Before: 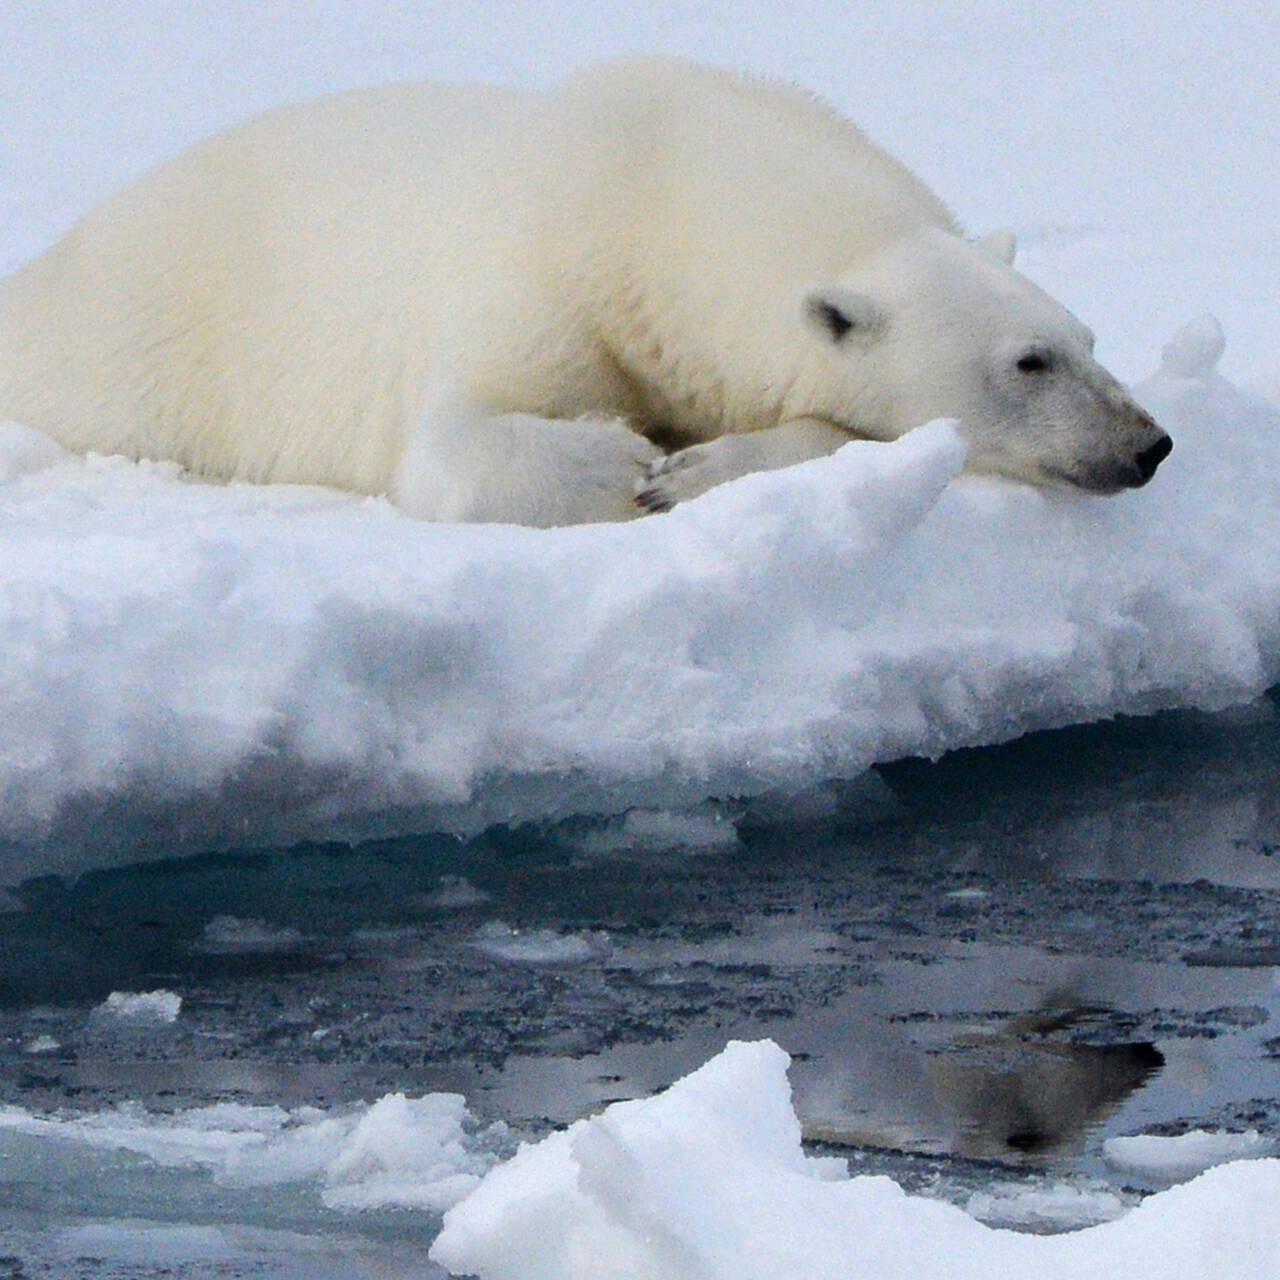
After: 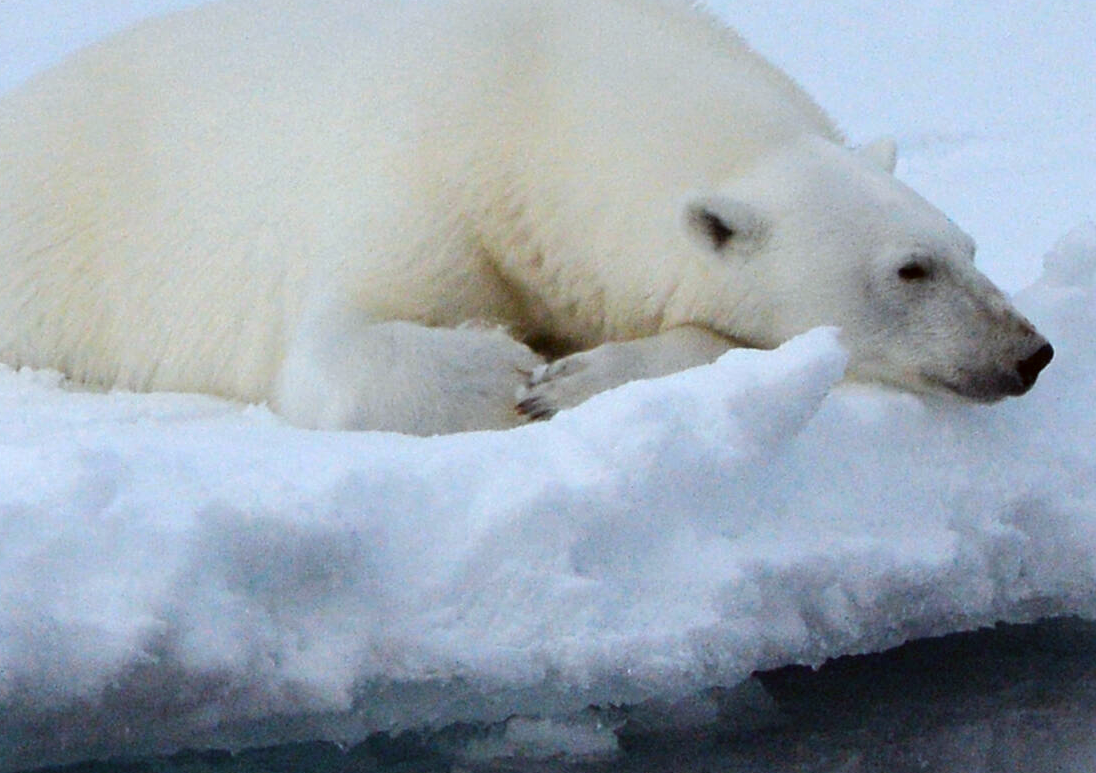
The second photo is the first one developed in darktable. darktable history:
color correction: highlights a* -3.28, highlights b* -6.24, shadows a* 3.1, shadows b* 5.19
crop and rotate: left 9.345%, top 7.22%, right 4.982%, bottom 32.331%
